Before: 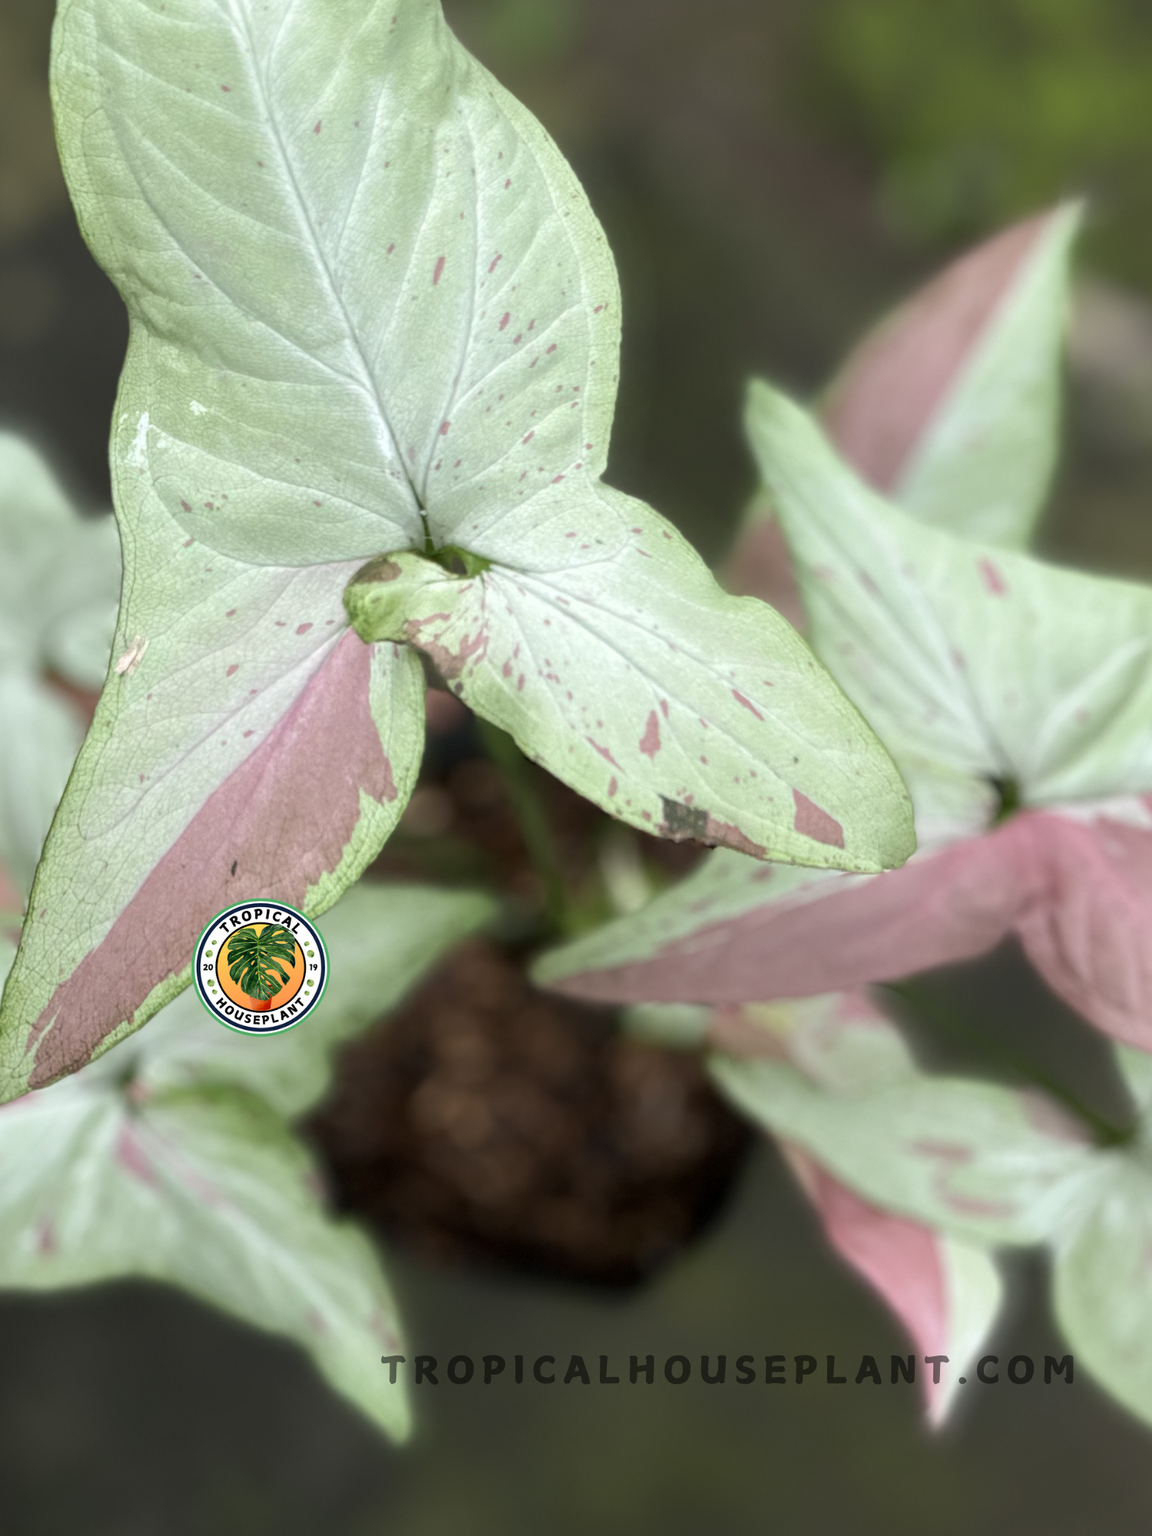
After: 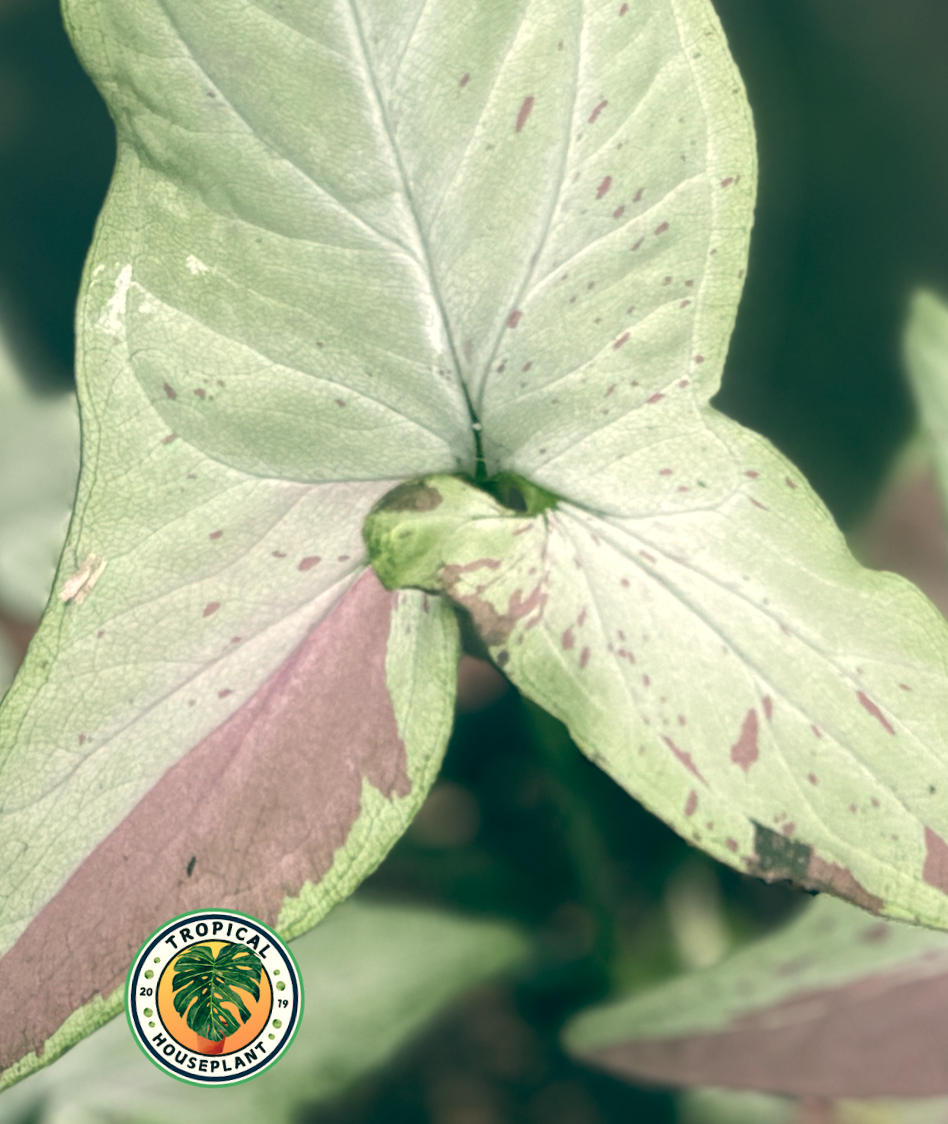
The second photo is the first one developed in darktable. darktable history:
color balance: lift [1.005, 0.99, 1.007, 1.01], gamma [1, 0.979, 1.011, 1.021], gain [0.923, 1.098, 1.025, 0.902], input saturation 90.45%, contrast 7.73%, output saturation 105.91%
contrast brightness saturation: saturation -0.04
crop and rotate: angle -4.99°, left 2.122%, top 6.945%, right 27.566%, bottom 30.519%
